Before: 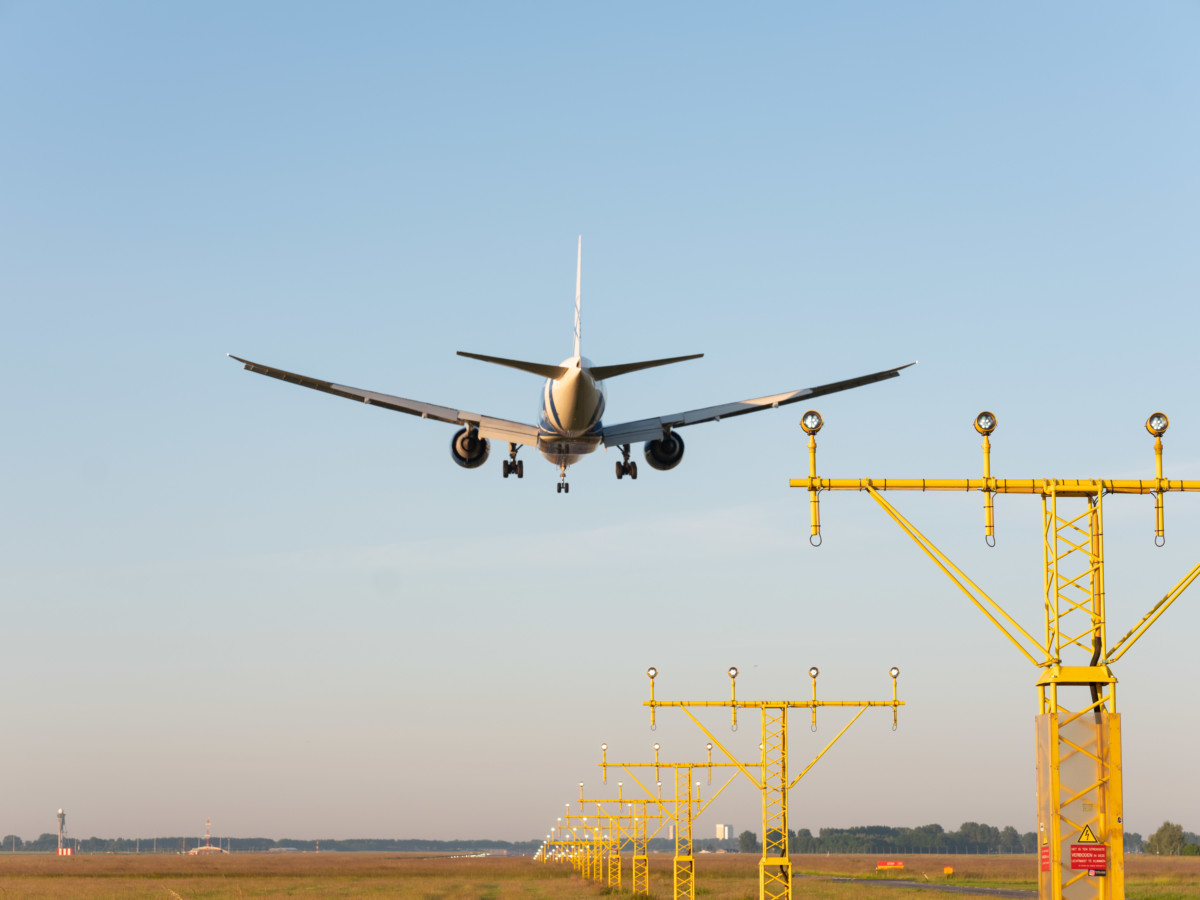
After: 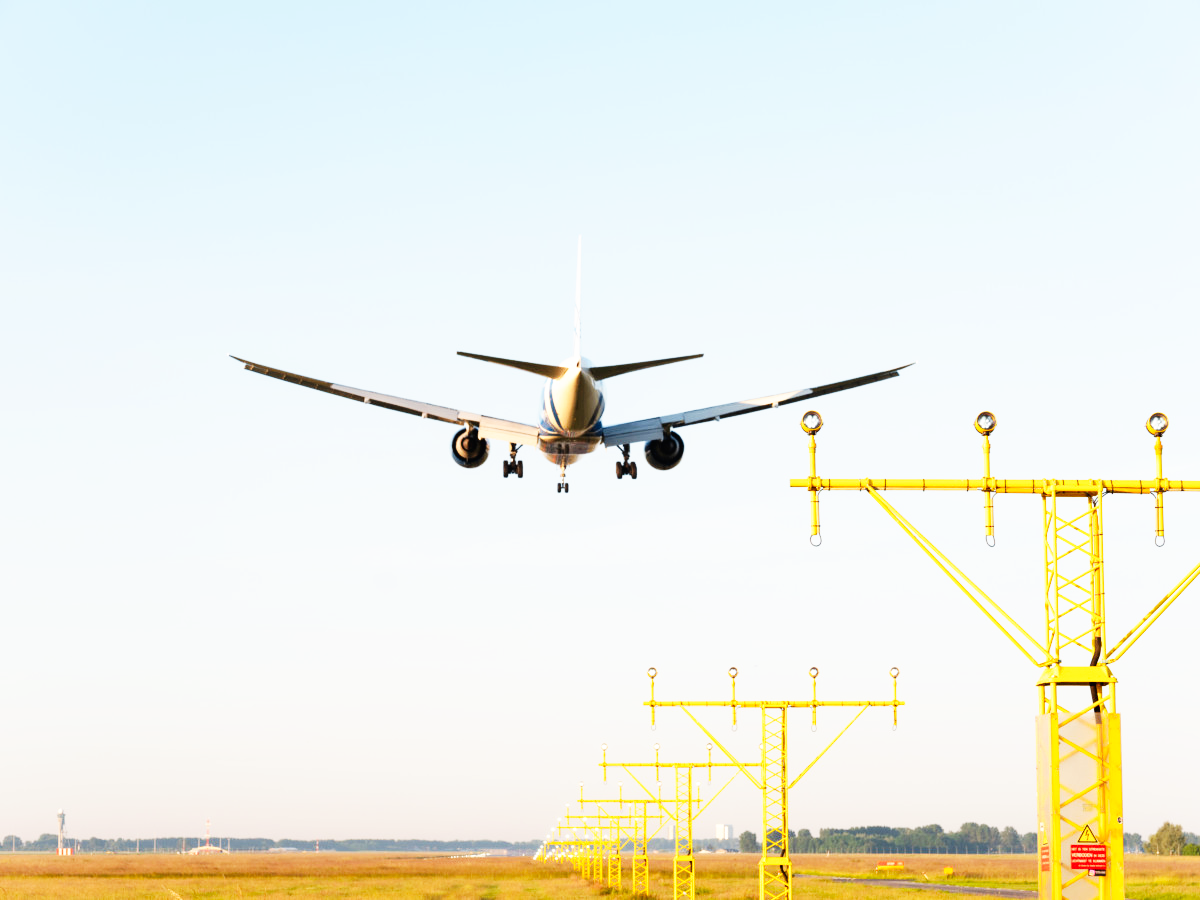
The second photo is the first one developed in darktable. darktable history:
exposure: compensate highlight preservation false
base curve: curves: ch0 [(0, 0) (0.007, 0.004) (0.027, 0.03) (0.046, 0.07) (0.207, 0.54) (0.442, 0.872) (0.673, 0.972) (1, 1)], preserve colors none
